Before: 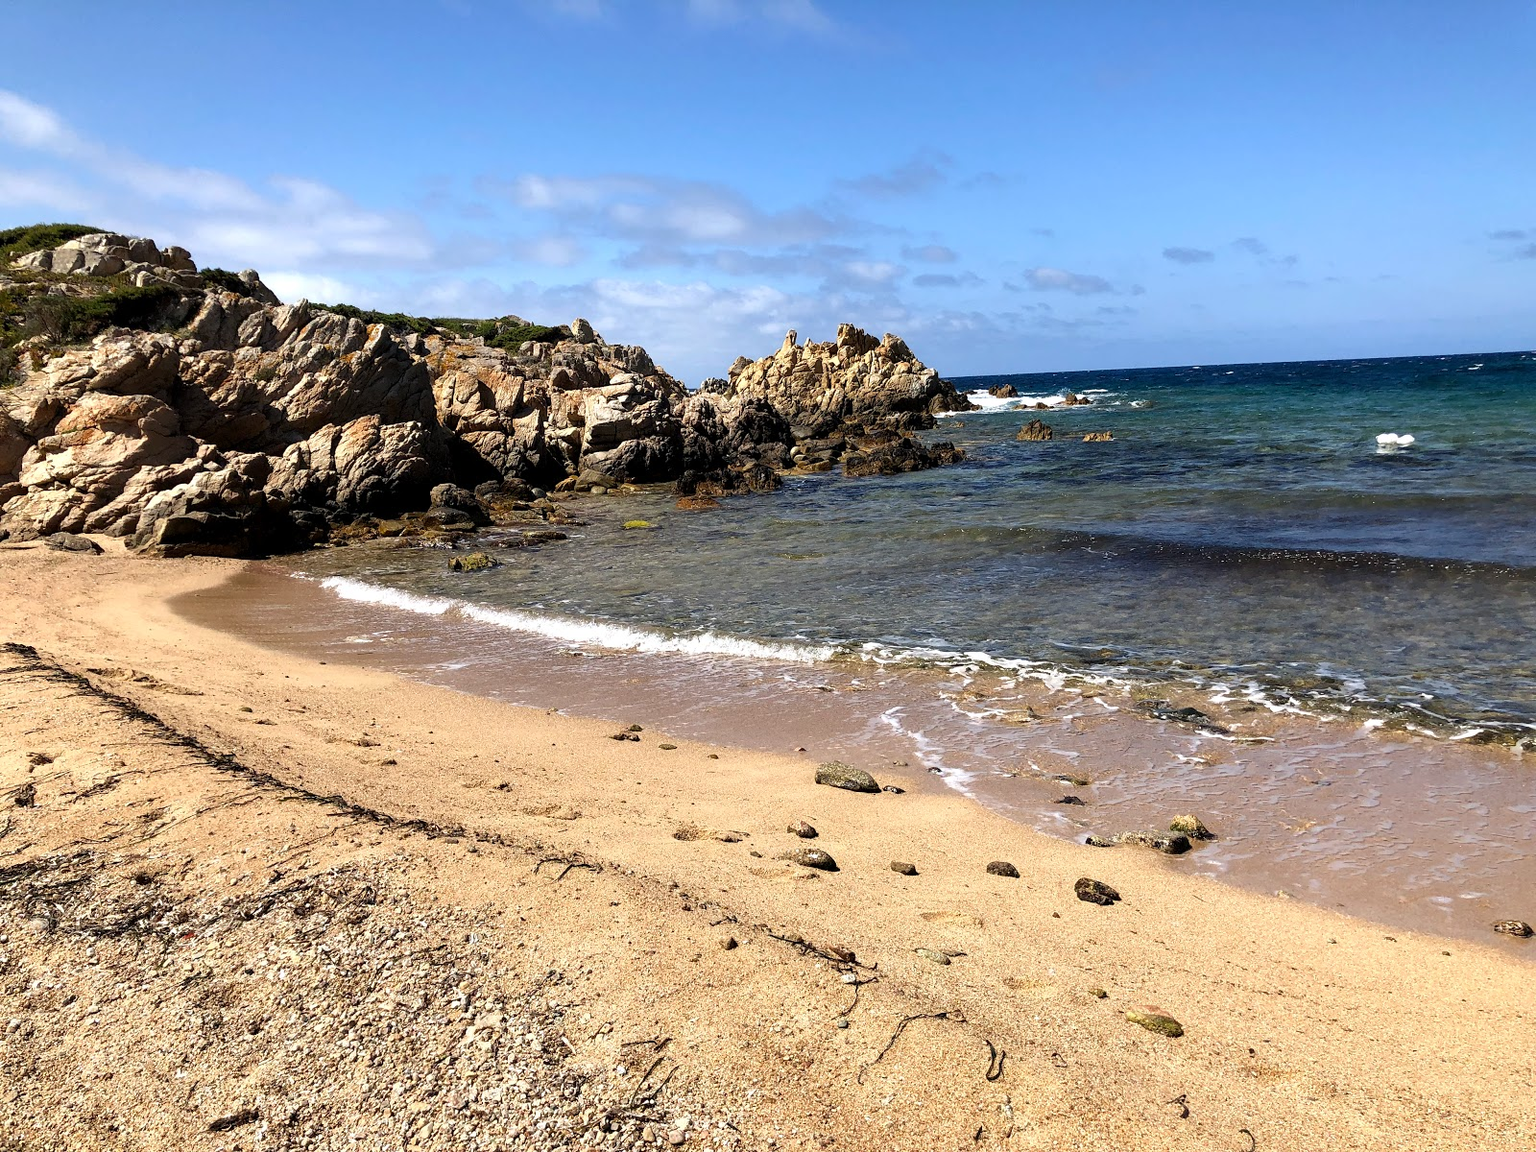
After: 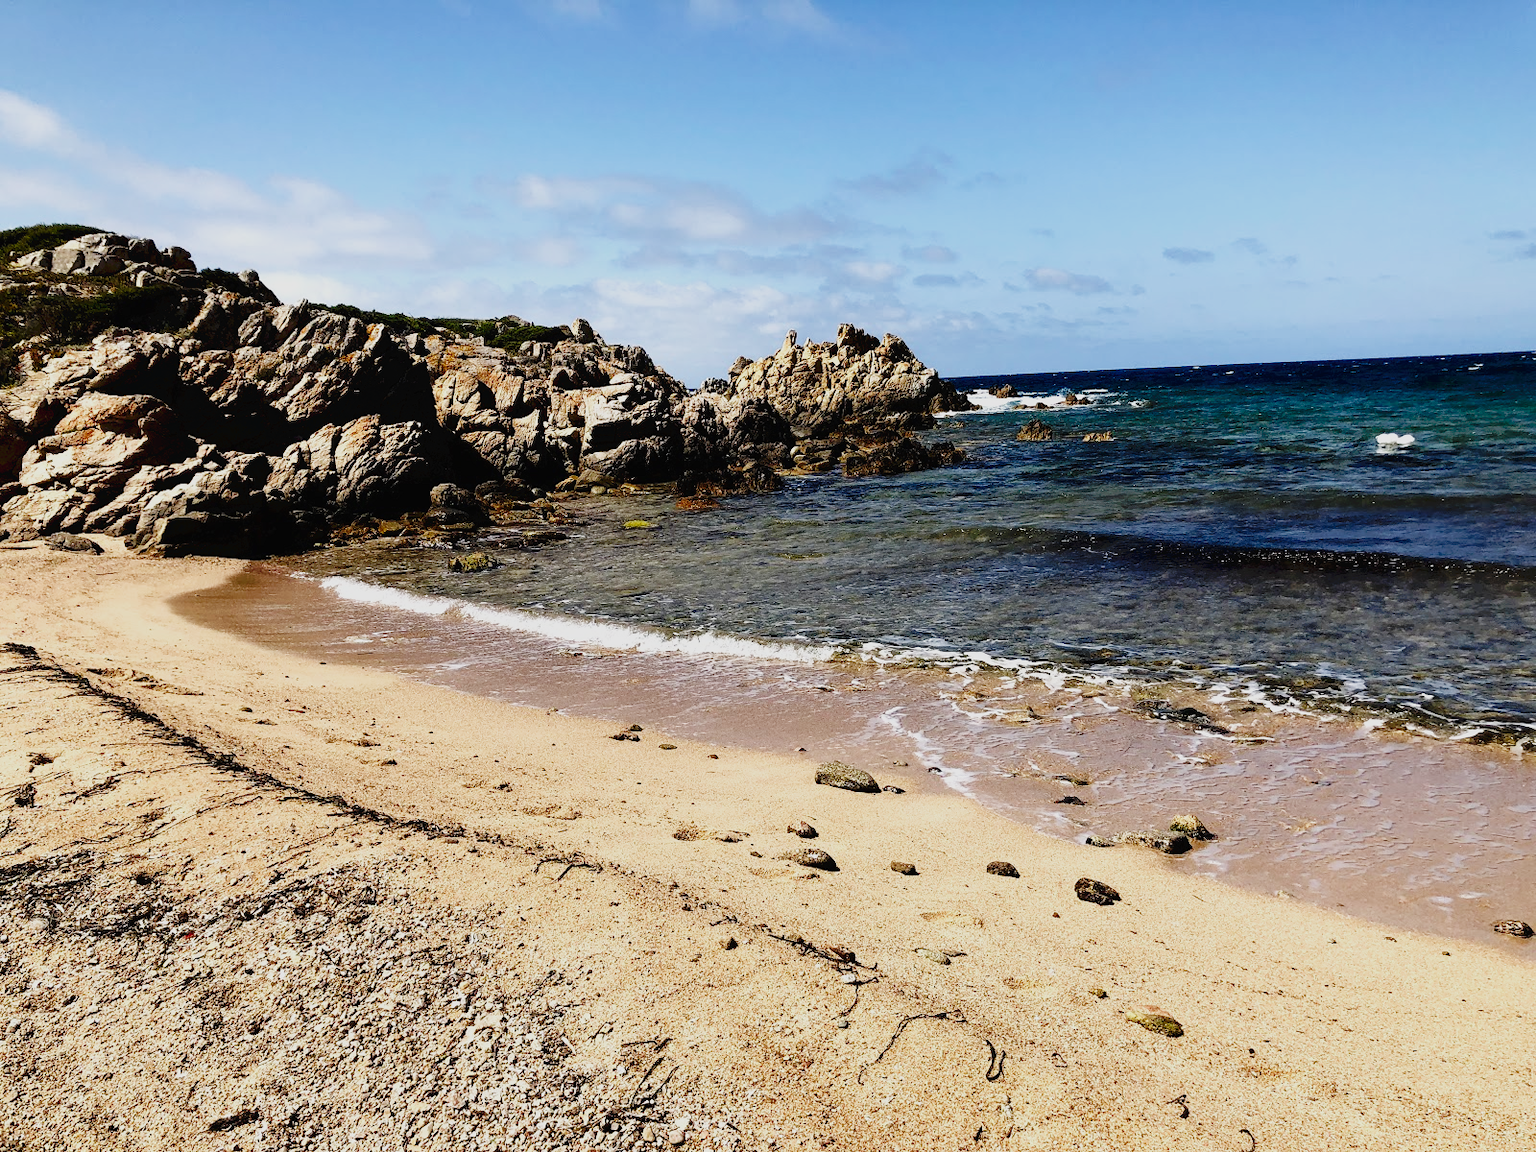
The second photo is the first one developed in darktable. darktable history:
contrast brightness saturation: contrast 0.08, saturation 0.02
tone curve: curves: ch0 [(0, 0) (0.003, 0.026) (0.011, 0.024) (0.025, 0.022) (0.044, 0.031) (0.069, 0.067) (0.1, 0.094) (0.136, 0.102) (0.177, 0.14) (0.224, 0.189) (0.277, 0.238) (0.335, 0.325) (0.399, 0.379) (0.468, 0.453) (0.543, 0.528) (0.623, 0.609) (0.709, 0.695) (0.801, 0.793) (0.898, 0.898) (1, 1)], preserve colors none
sigmoid: contrast 1.7, skew -0.2, preserve hue 0%, red attenuation 0.1, red rotation 0.035, green attenuation 0.1, green rotation -0.017, blue attenuation 0.15, blue rotation -0.052, base primaries Rec2020
